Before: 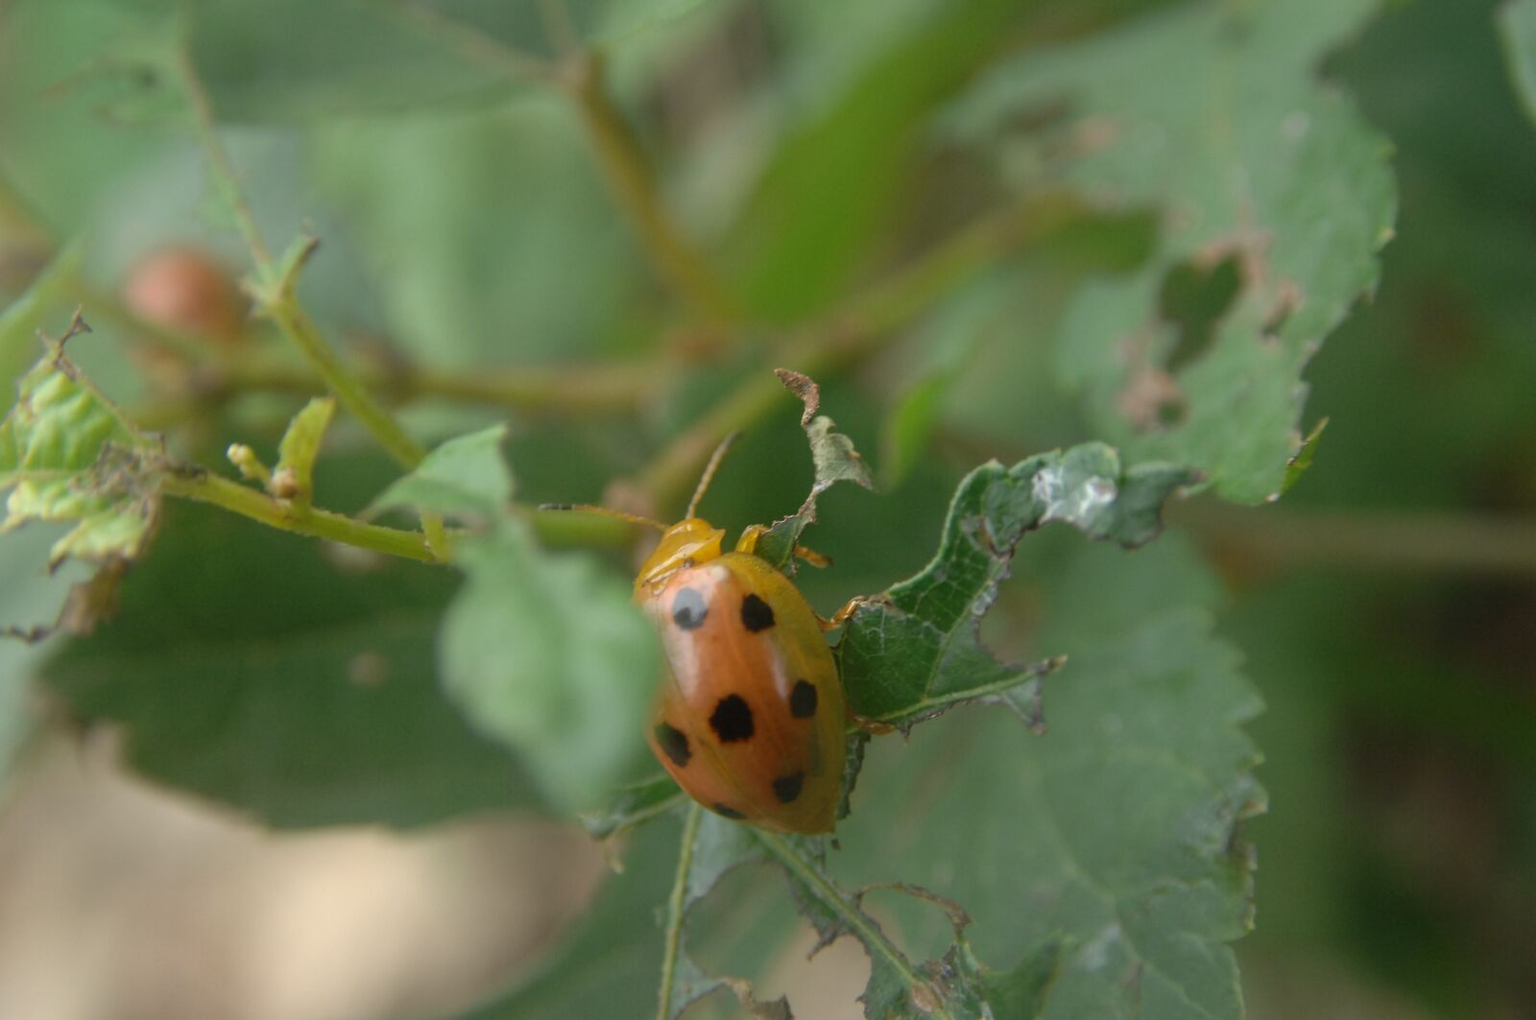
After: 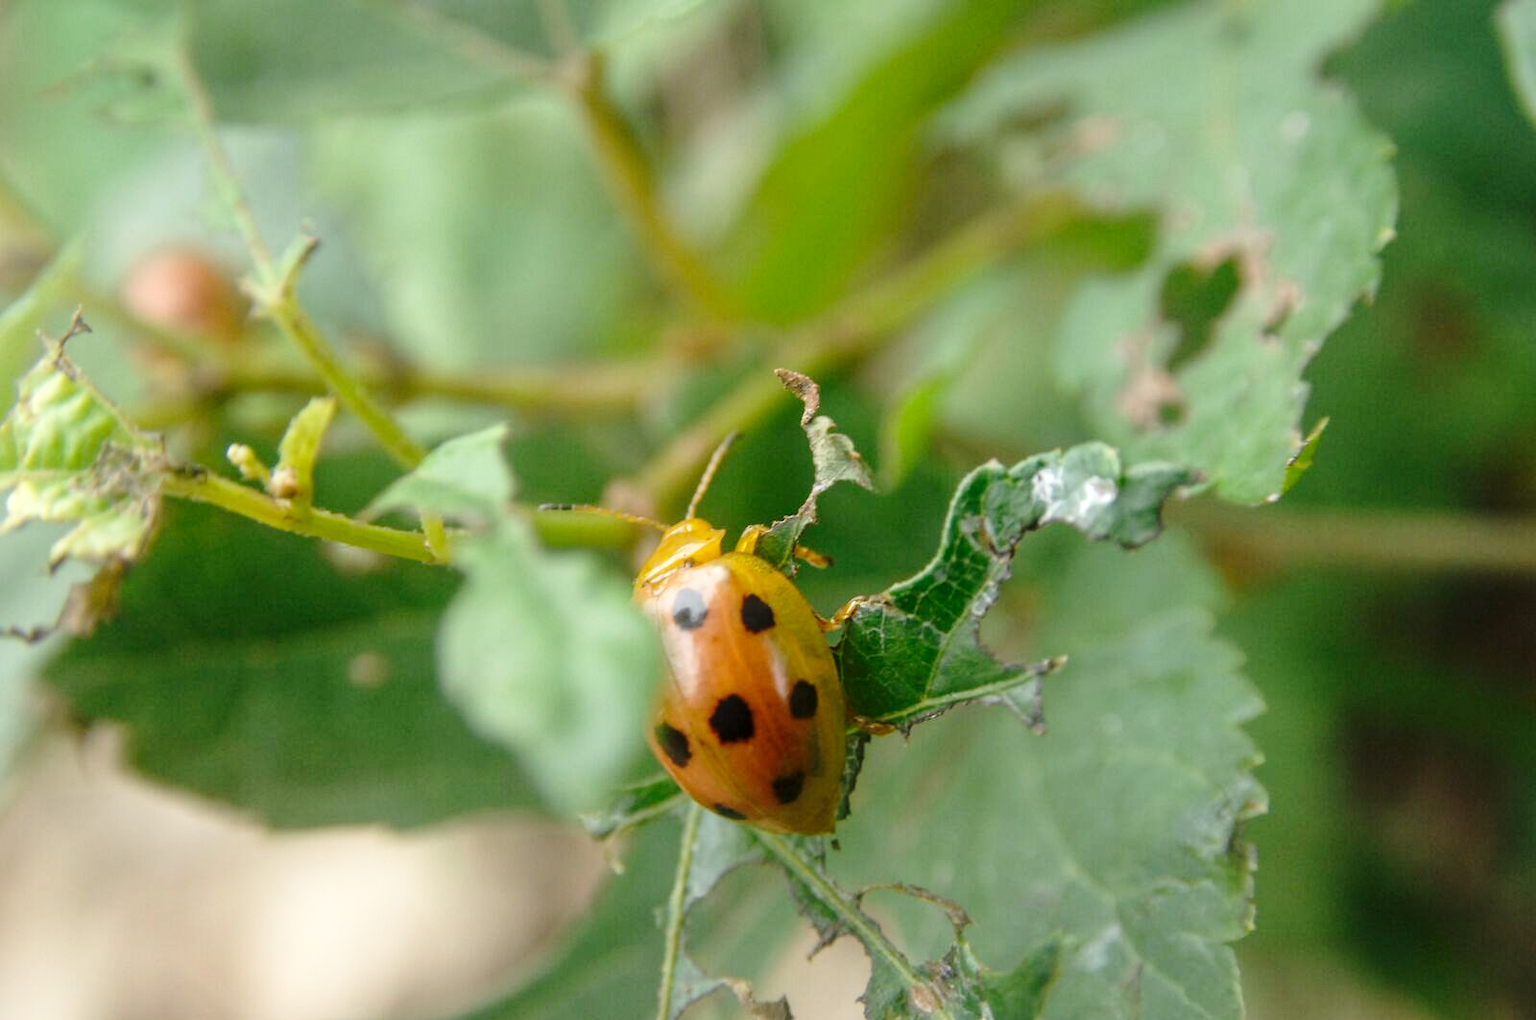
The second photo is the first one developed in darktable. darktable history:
base curve: curves: ch0 [(0, 0) (0.028, 0.03) (0.121, 0.232) (0.46, 0.748) (0.859, 0.968) (1, 1)], preserve colors none
local contrast: highlights 3%, shadows 6%, detail 133%
